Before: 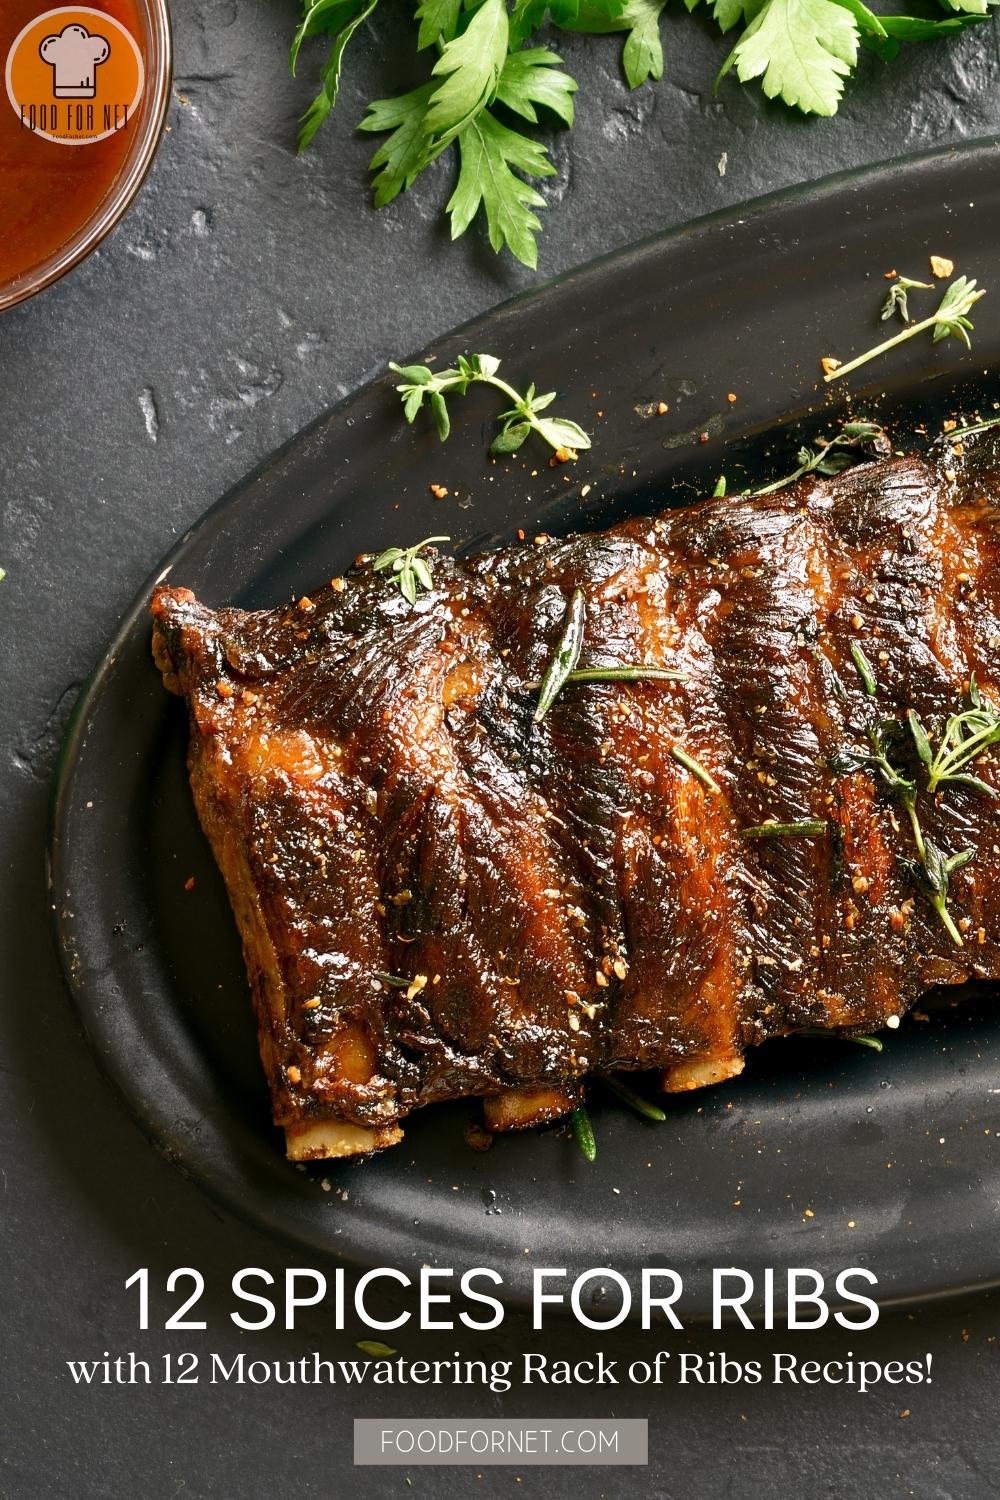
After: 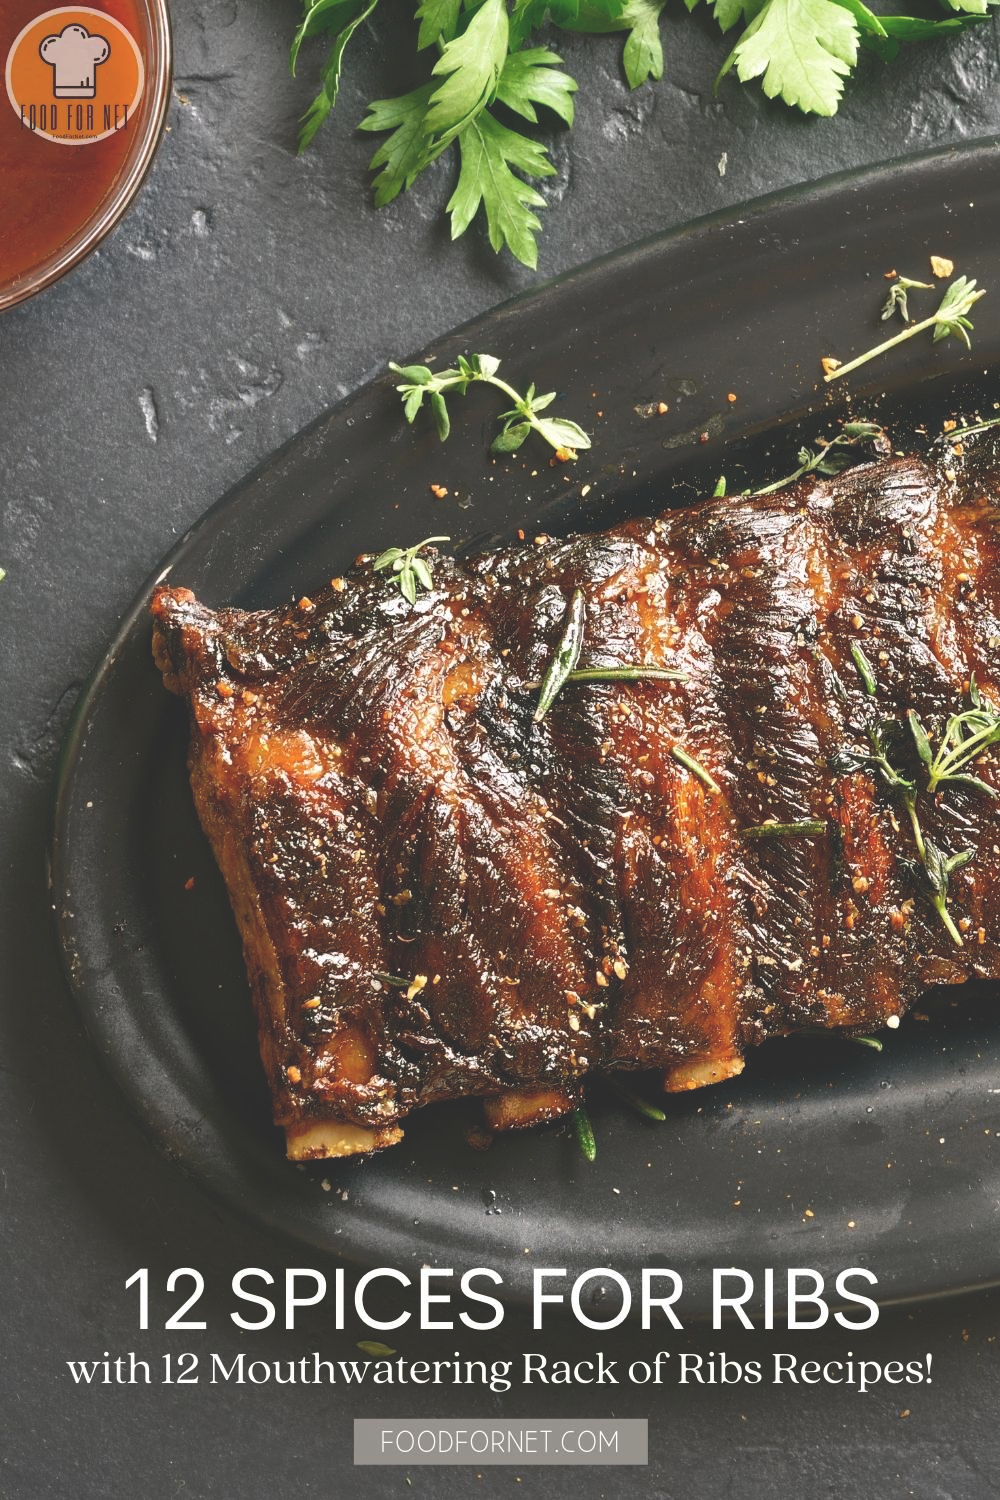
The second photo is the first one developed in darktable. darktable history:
exposure: black level correction -0.027, compensate exposure bias true, compensate highlight preservation false
